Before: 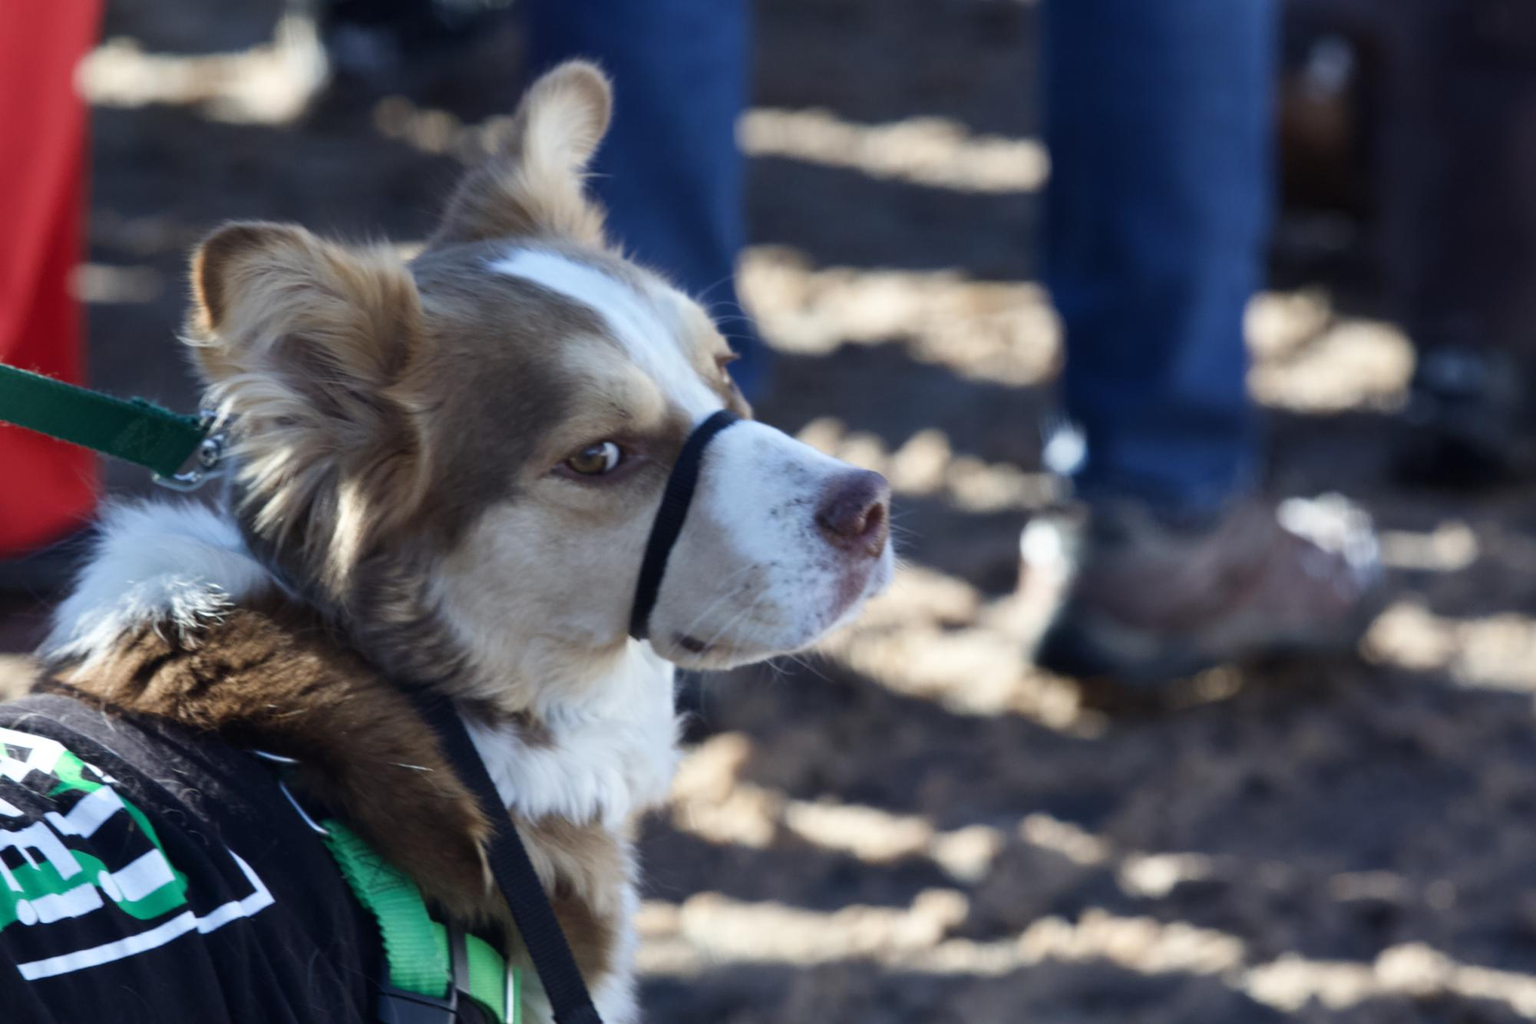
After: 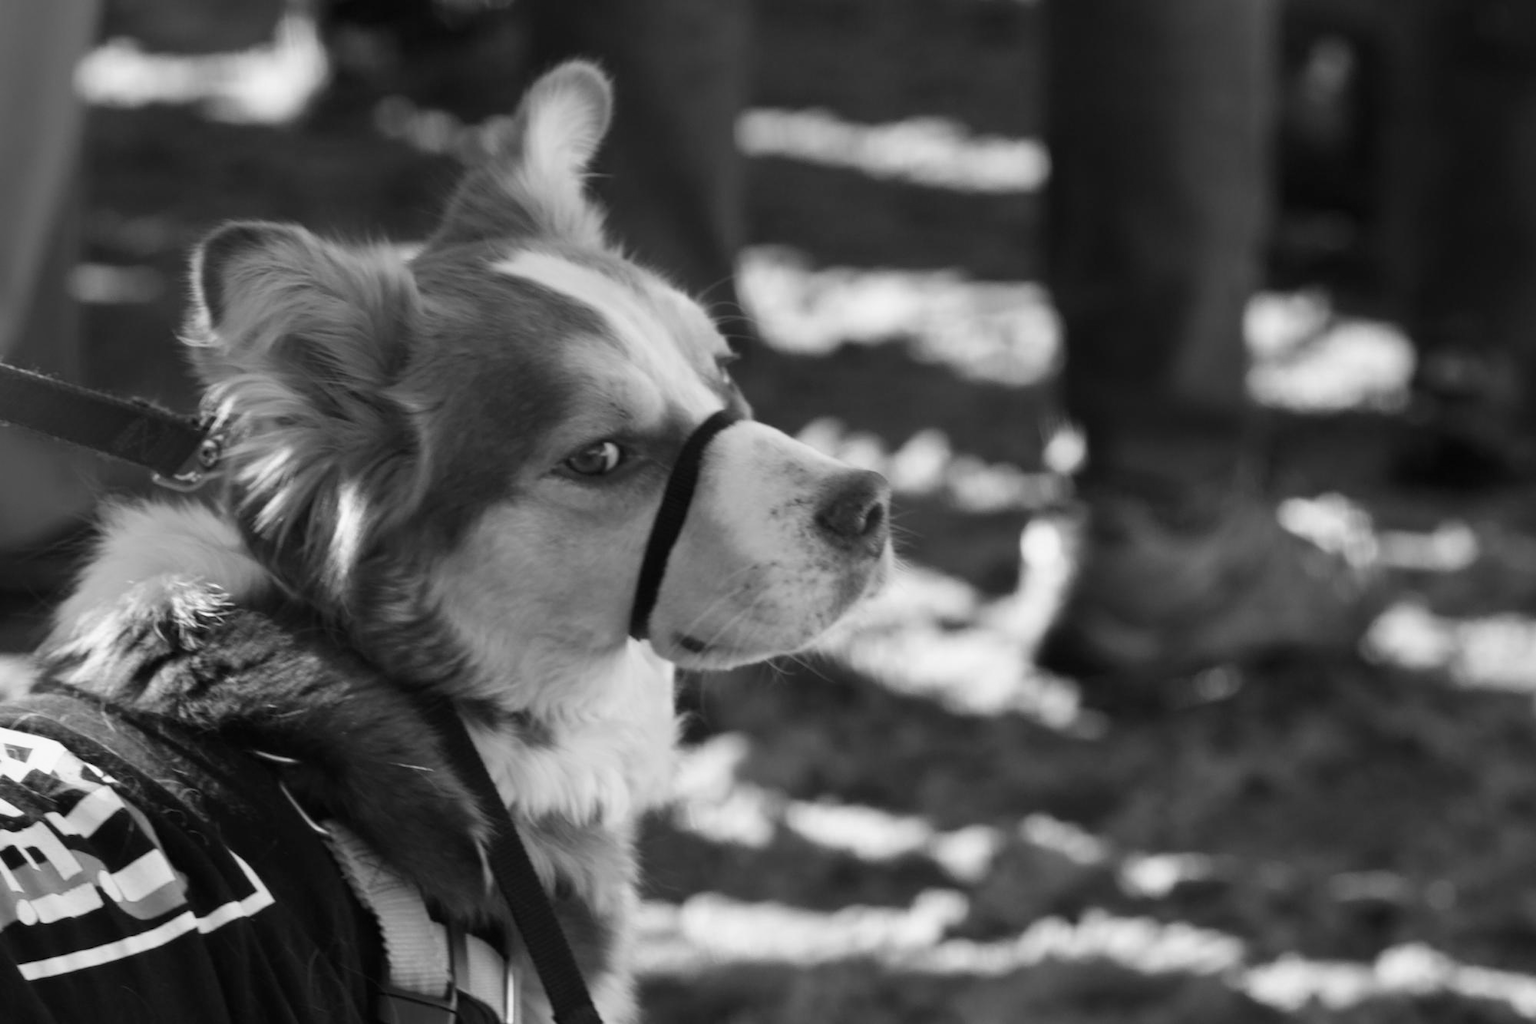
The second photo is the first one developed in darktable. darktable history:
monochrome: a -35.87, b 49.73, size 1.7
tone equalizer: on, module defaults
